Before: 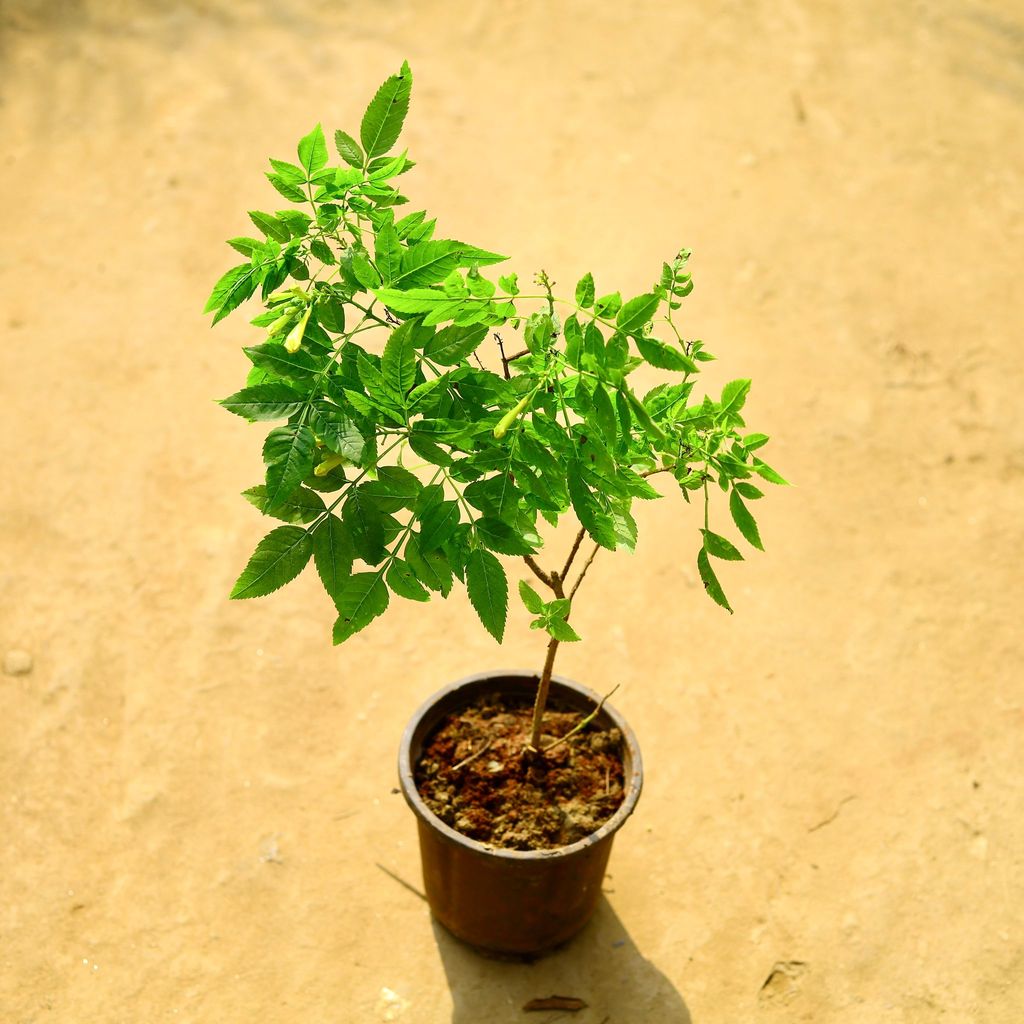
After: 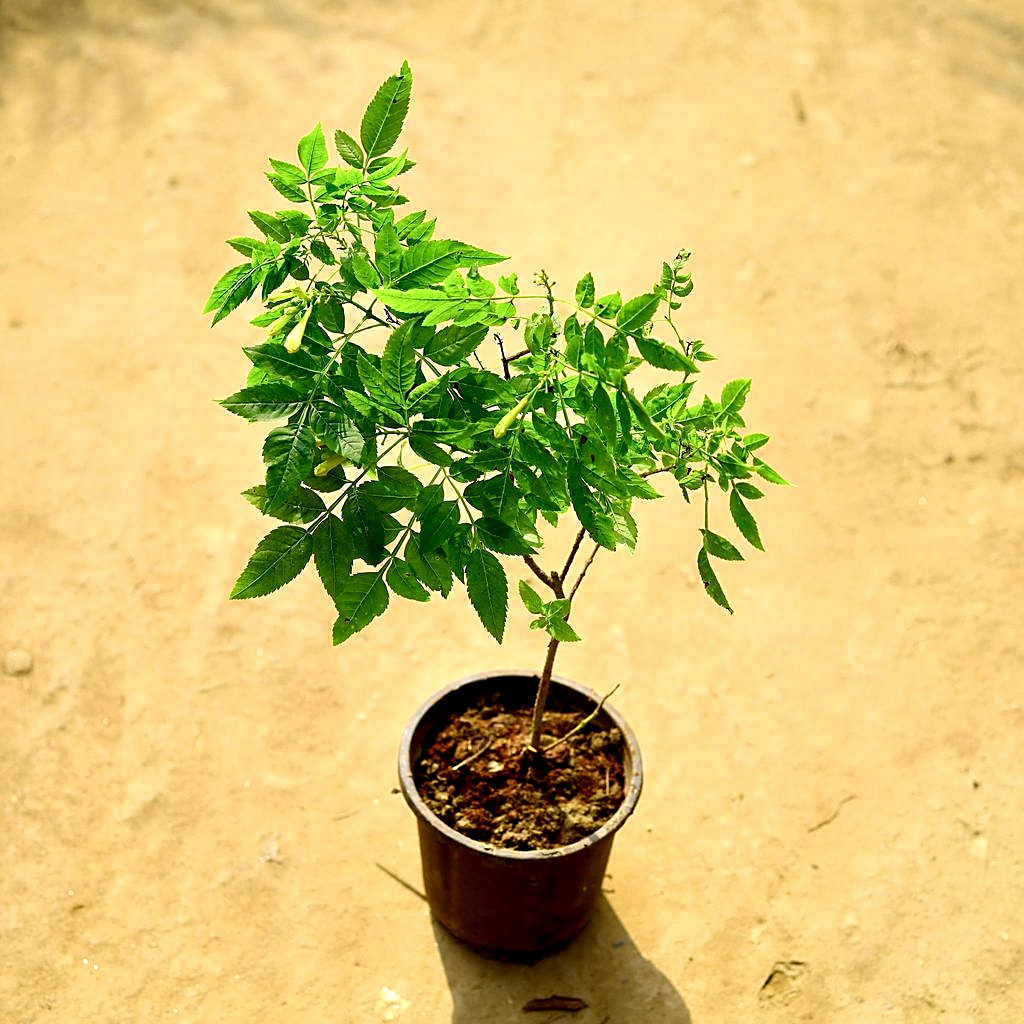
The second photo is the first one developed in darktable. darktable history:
sharpen: on, module defaults
local contrast: highlights 144%, shadows 126%, detail 138%, midtone range 0.259
tone equalizer: on, module defaults
